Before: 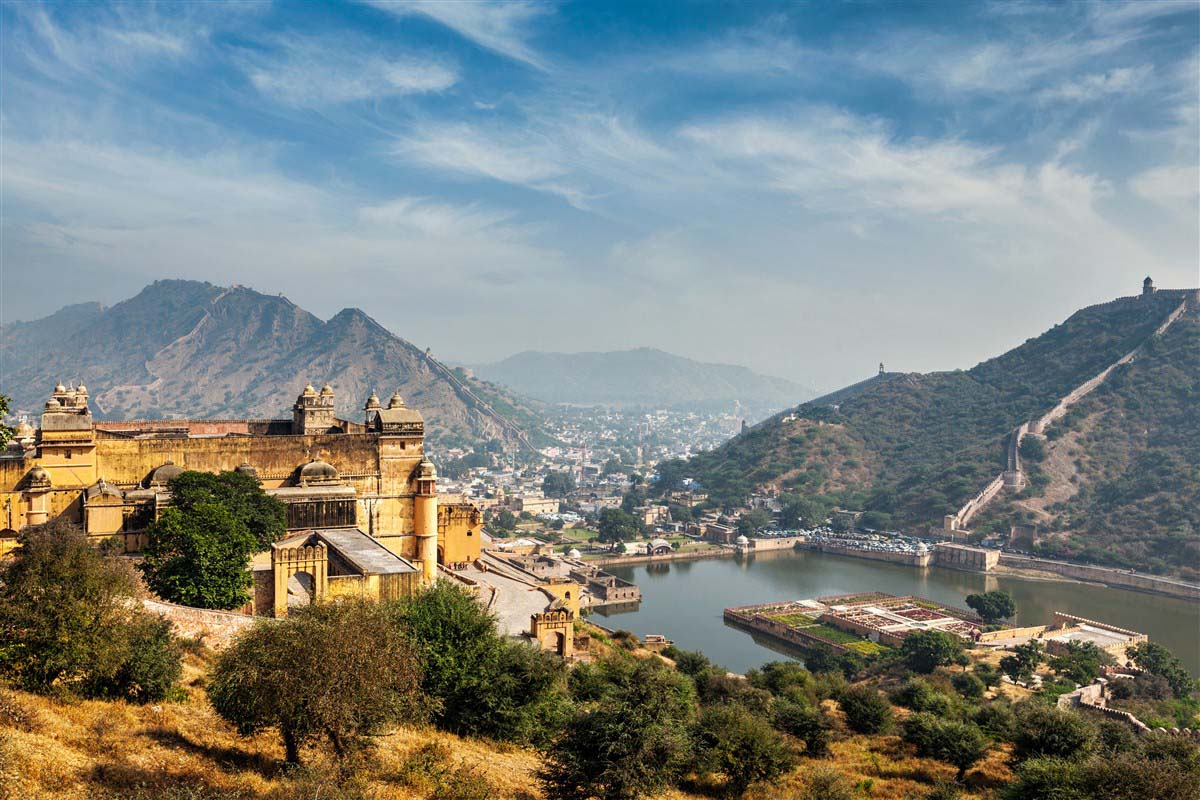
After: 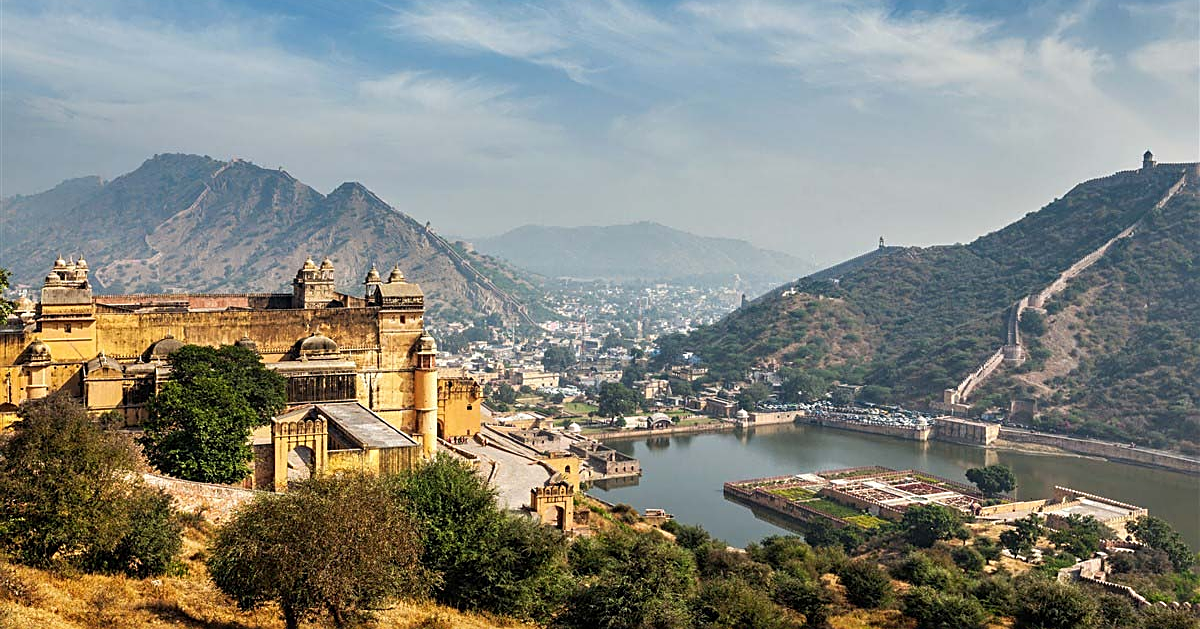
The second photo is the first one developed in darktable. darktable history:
sharpen: on, module defaults
crop and rotate: top 15.774%, bottom 5.506%
